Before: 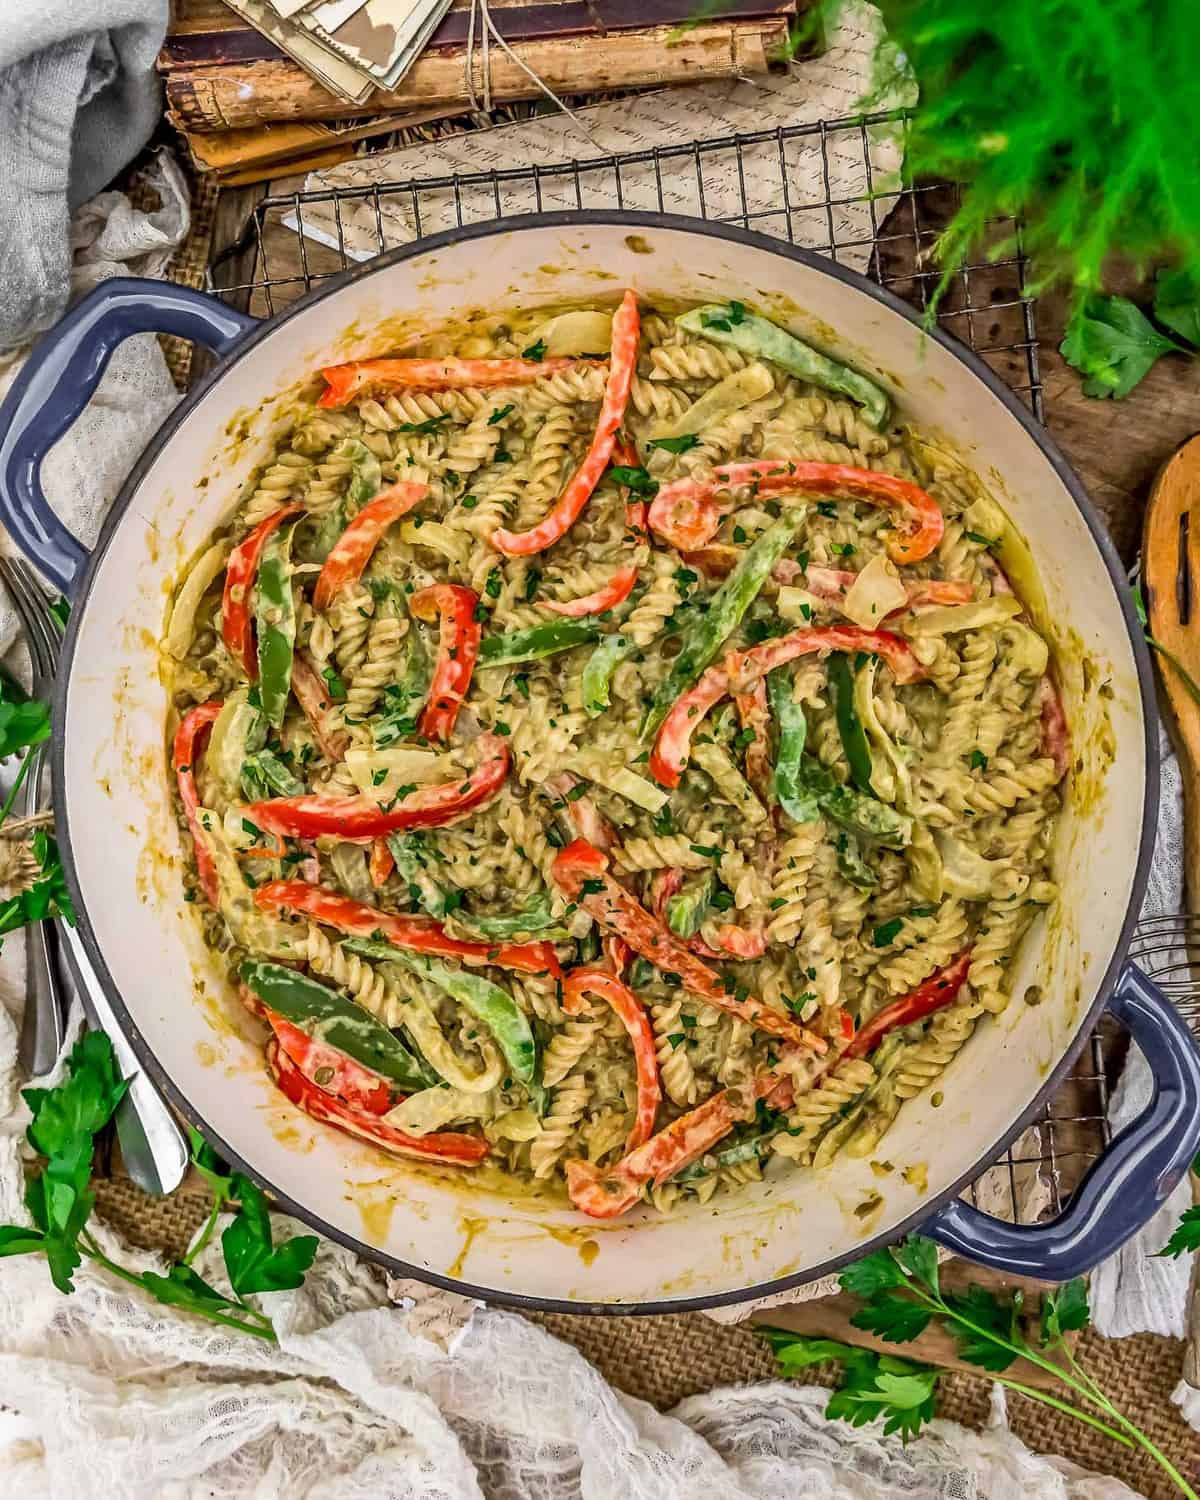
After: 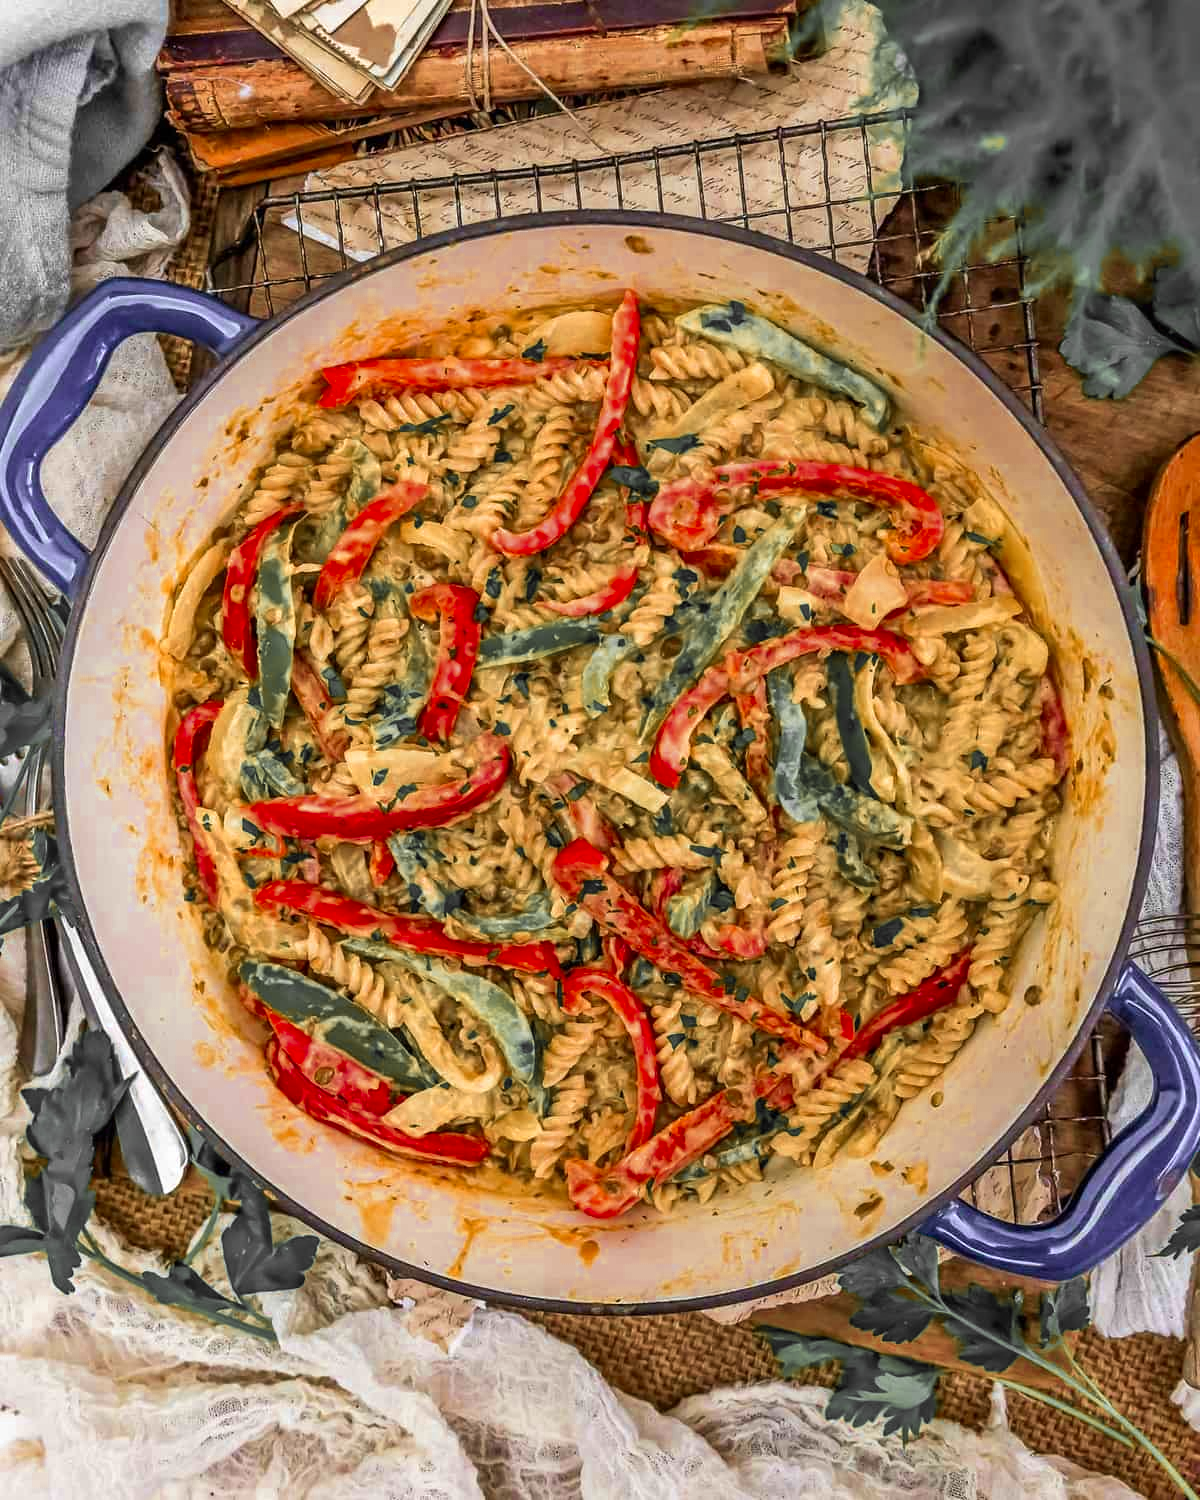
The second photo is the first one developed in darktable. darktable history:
color zones: curves: ch0 [(0, 0.363) (0.128, 0.373) (0.25, 0.5) (0.402, 0.407) (0.521, 0.525) (0.63, 0.559) (0.729, 0.662) (0.867, 0.471)]; ch1 [(0, 0.515) (0.136, 0.618) (0.25, 0.5) (0.378, 0) (0.516, 0) (0.622, 0.593) (0.737, 0.819) (0.87, 0.593)]; ch2 [(0, 0.529) (0.128, 0.471) (0.282, 0.451) (0.386, 0.662) (0.516, 0.525) (0.633, 0.554) (0.75, 0.62) (0.875, 0.441)]
velvia: on, module defaults
